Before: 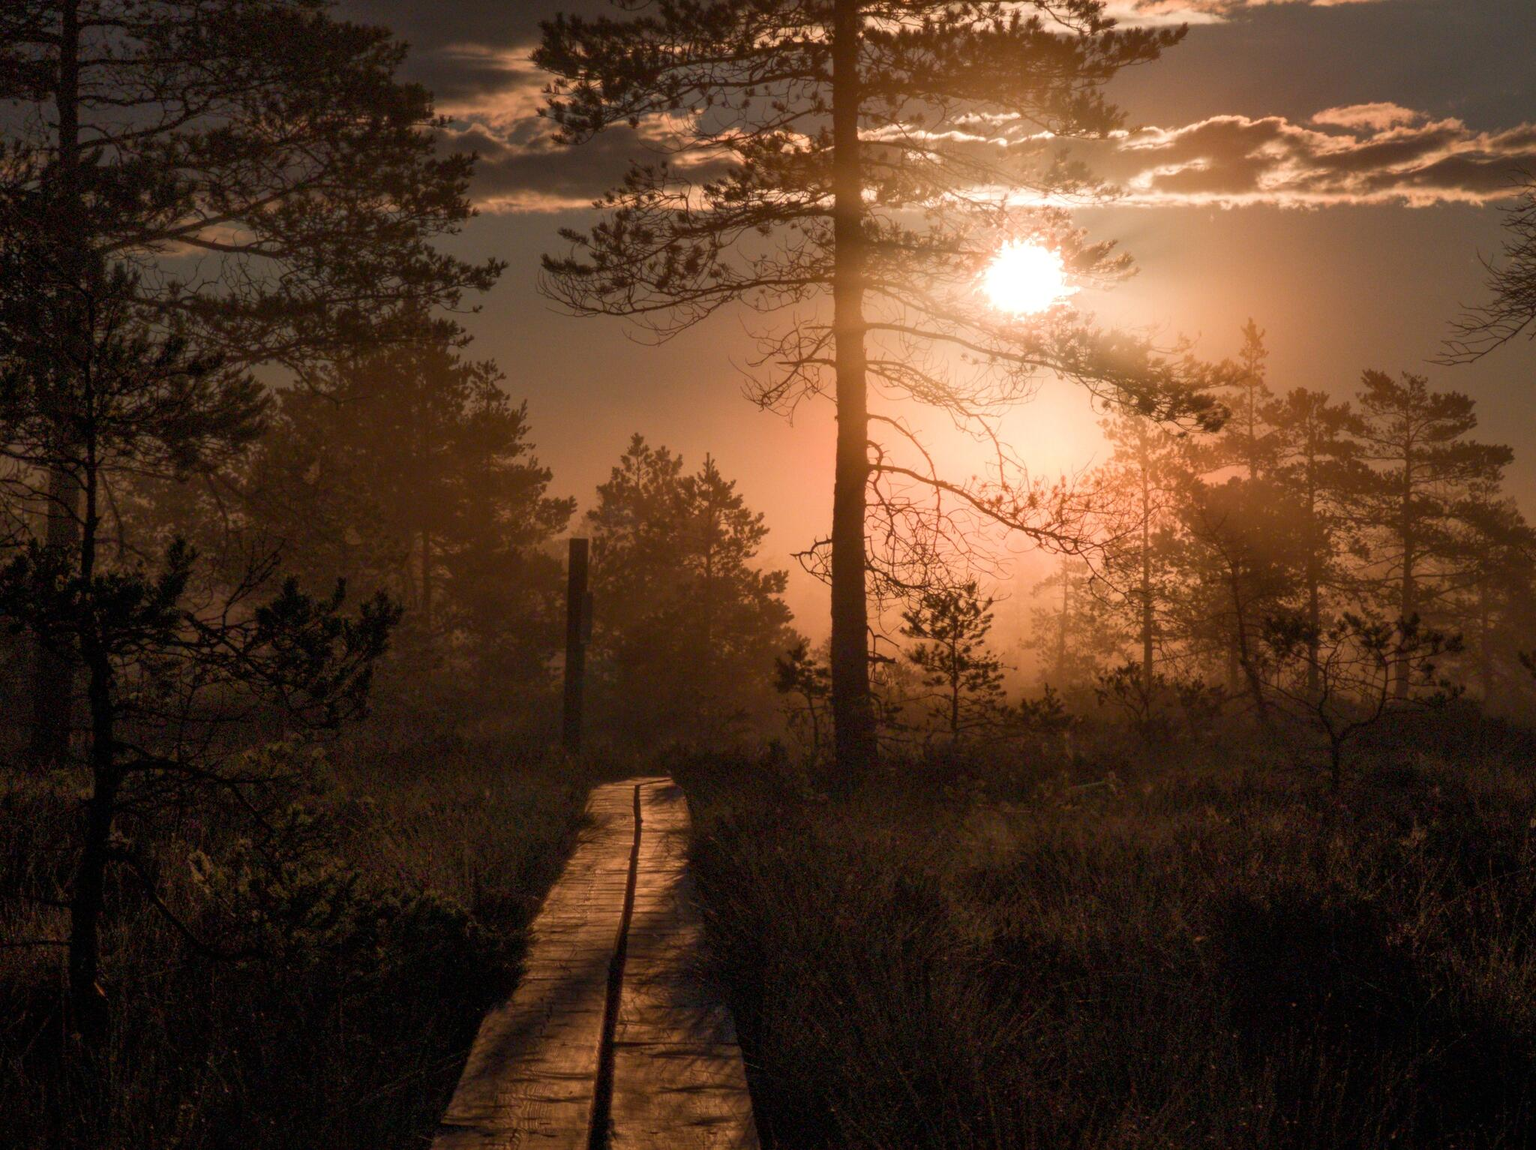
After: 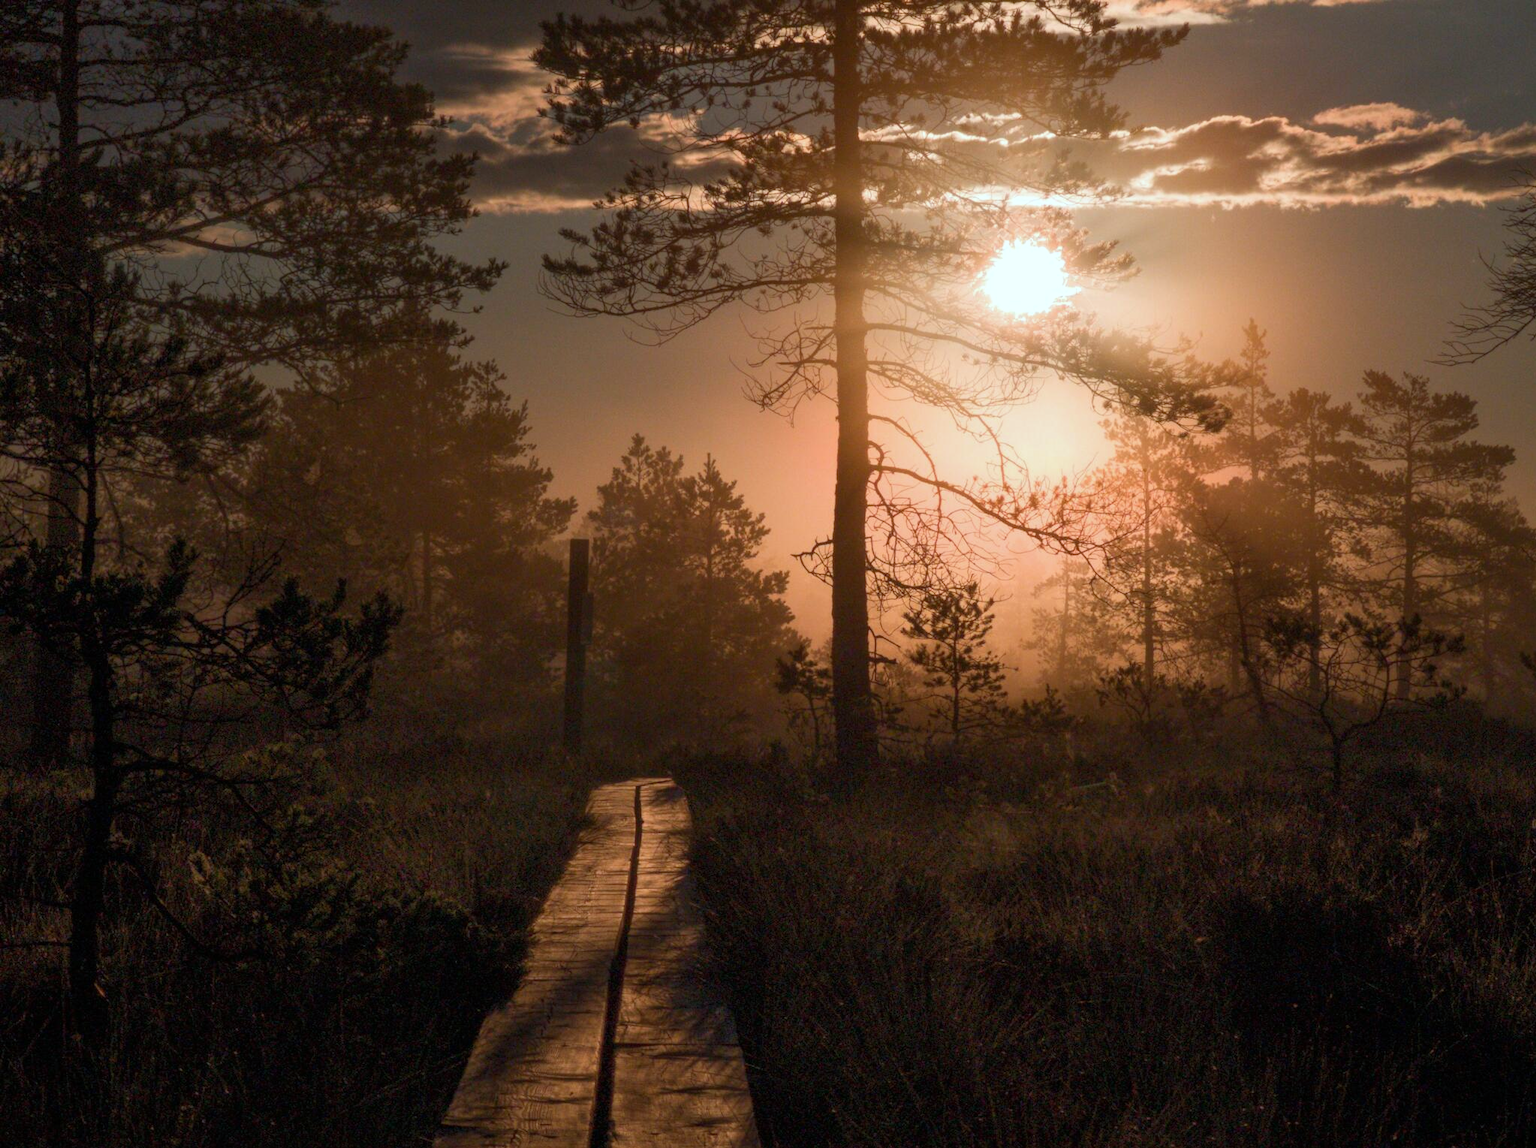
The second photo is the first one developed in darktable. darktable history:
crop: top 0.05%, bottom 0.098%
color calibration: illuminant Planckian (black body), adaptation linear Bradford (ICC v4), x 0.364, y 0.367, temperature 4417.56 K, saturation algorithm version 1 (2020)
